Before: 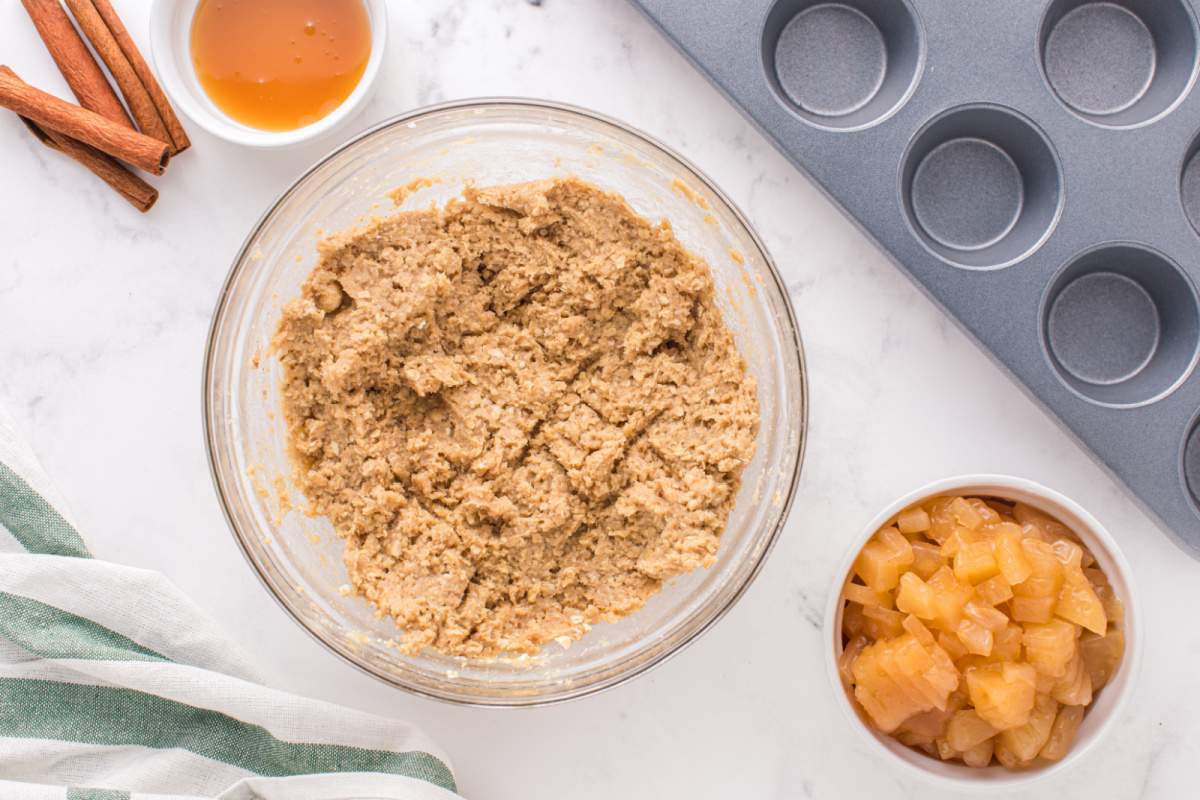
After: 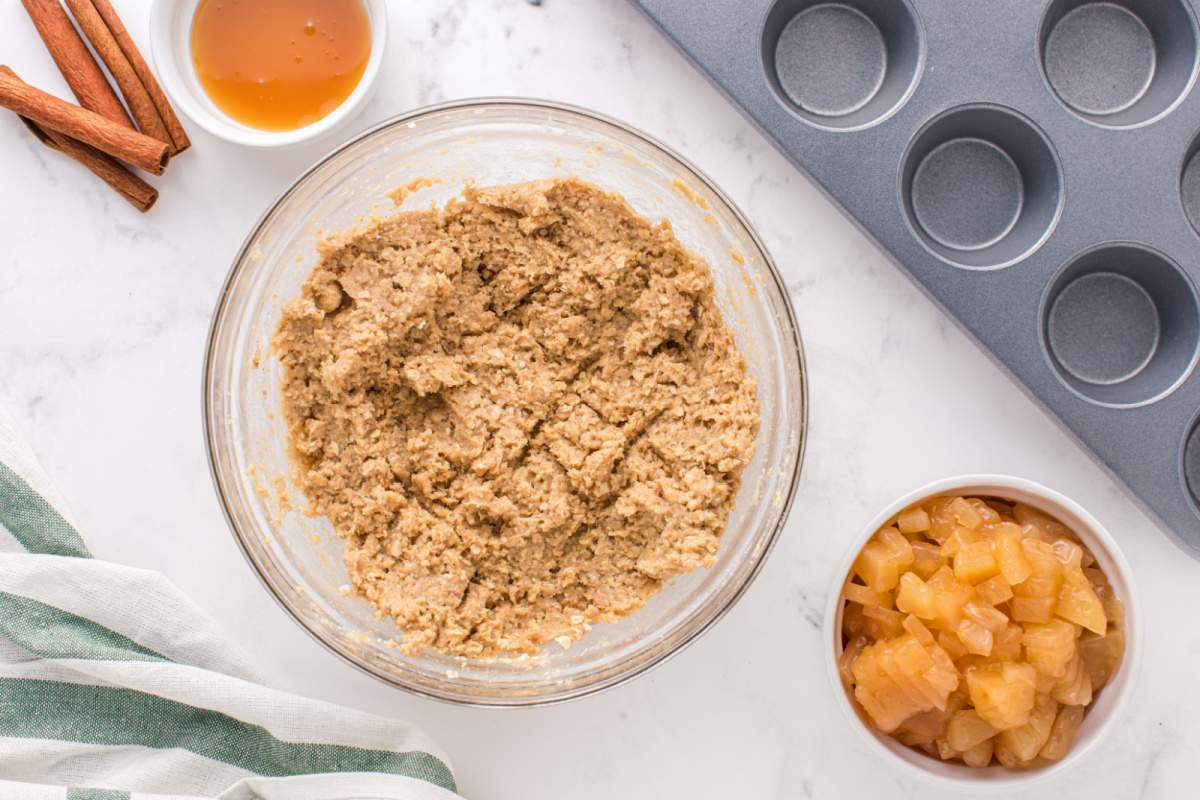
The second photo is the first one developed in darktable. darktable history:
contrast brightness saturation: contrast 0.034, brightness -0.036
